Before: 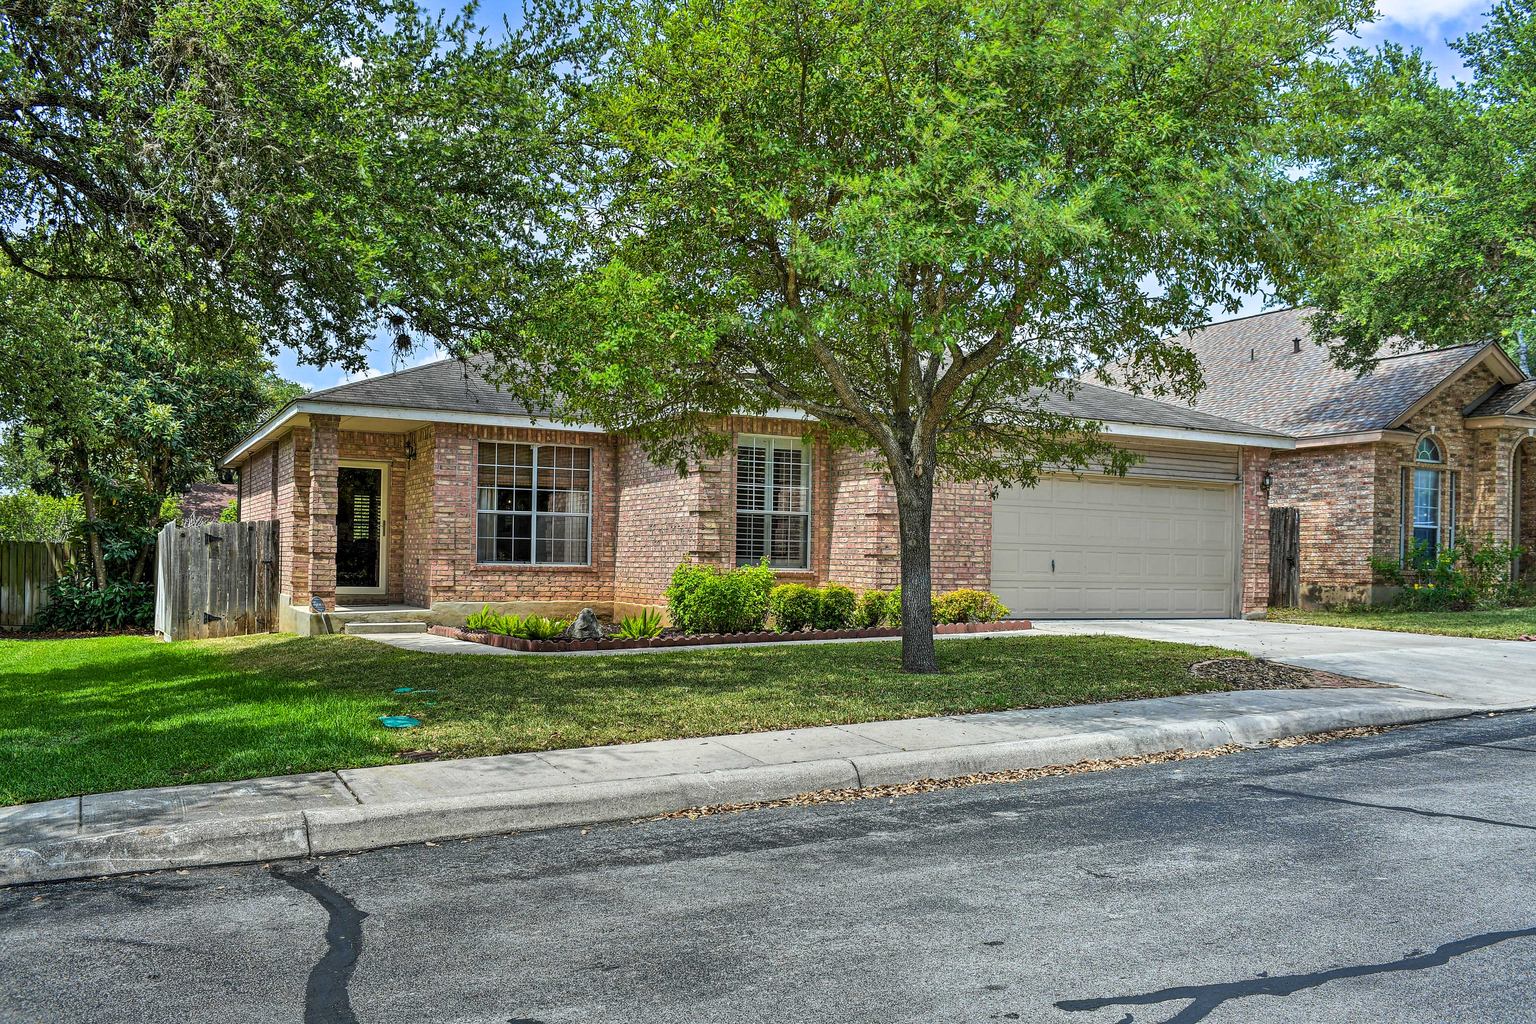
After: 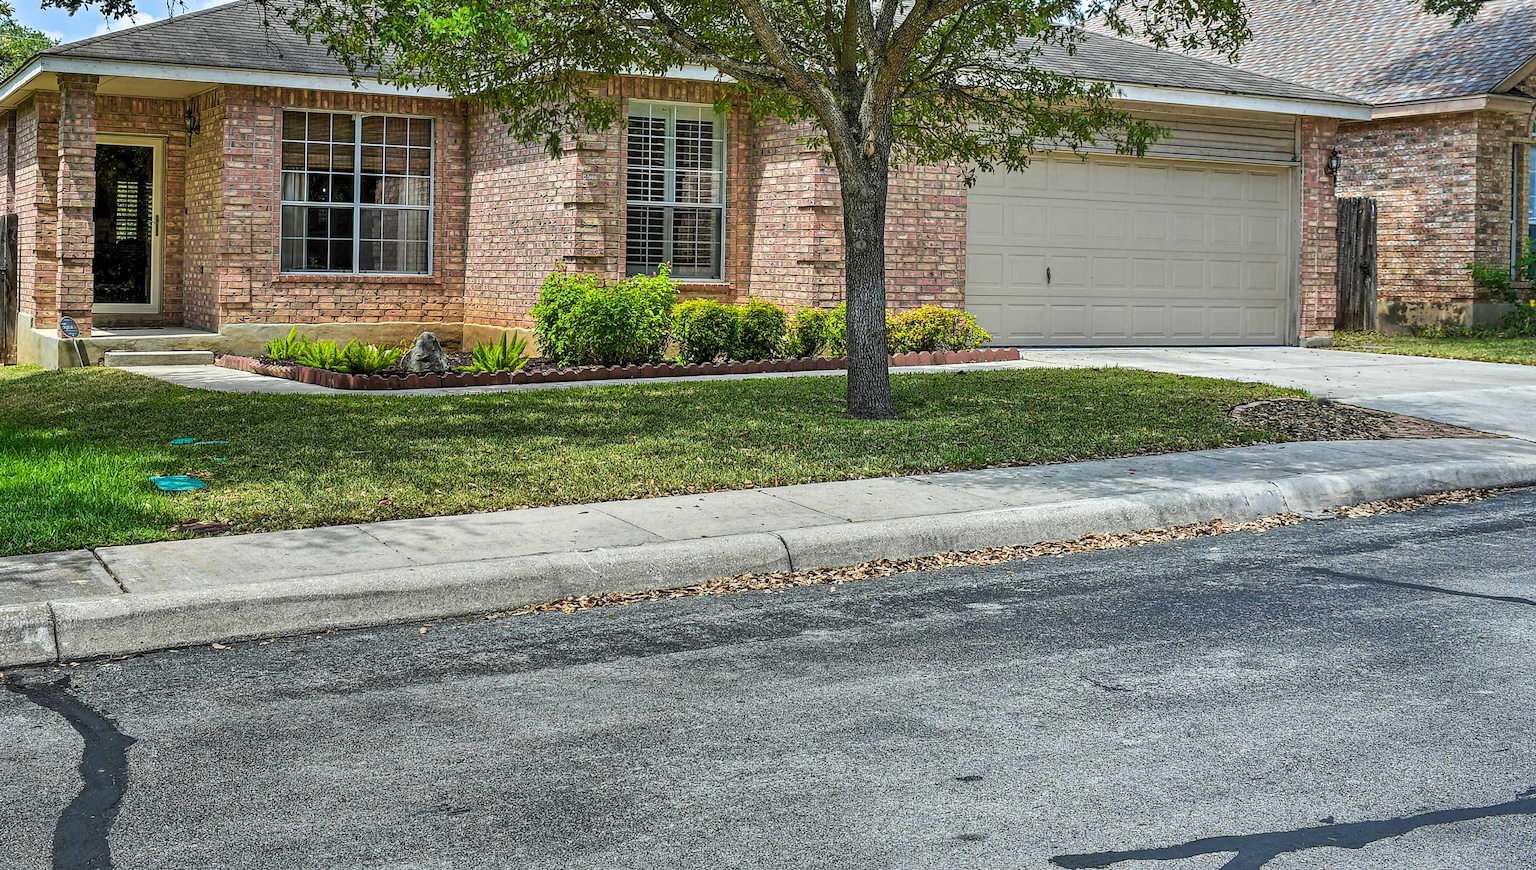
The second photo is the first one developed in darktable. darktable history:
crop and rotate: left 17.366%, top 35.089%, right 7.577%, bottom 1.049%
